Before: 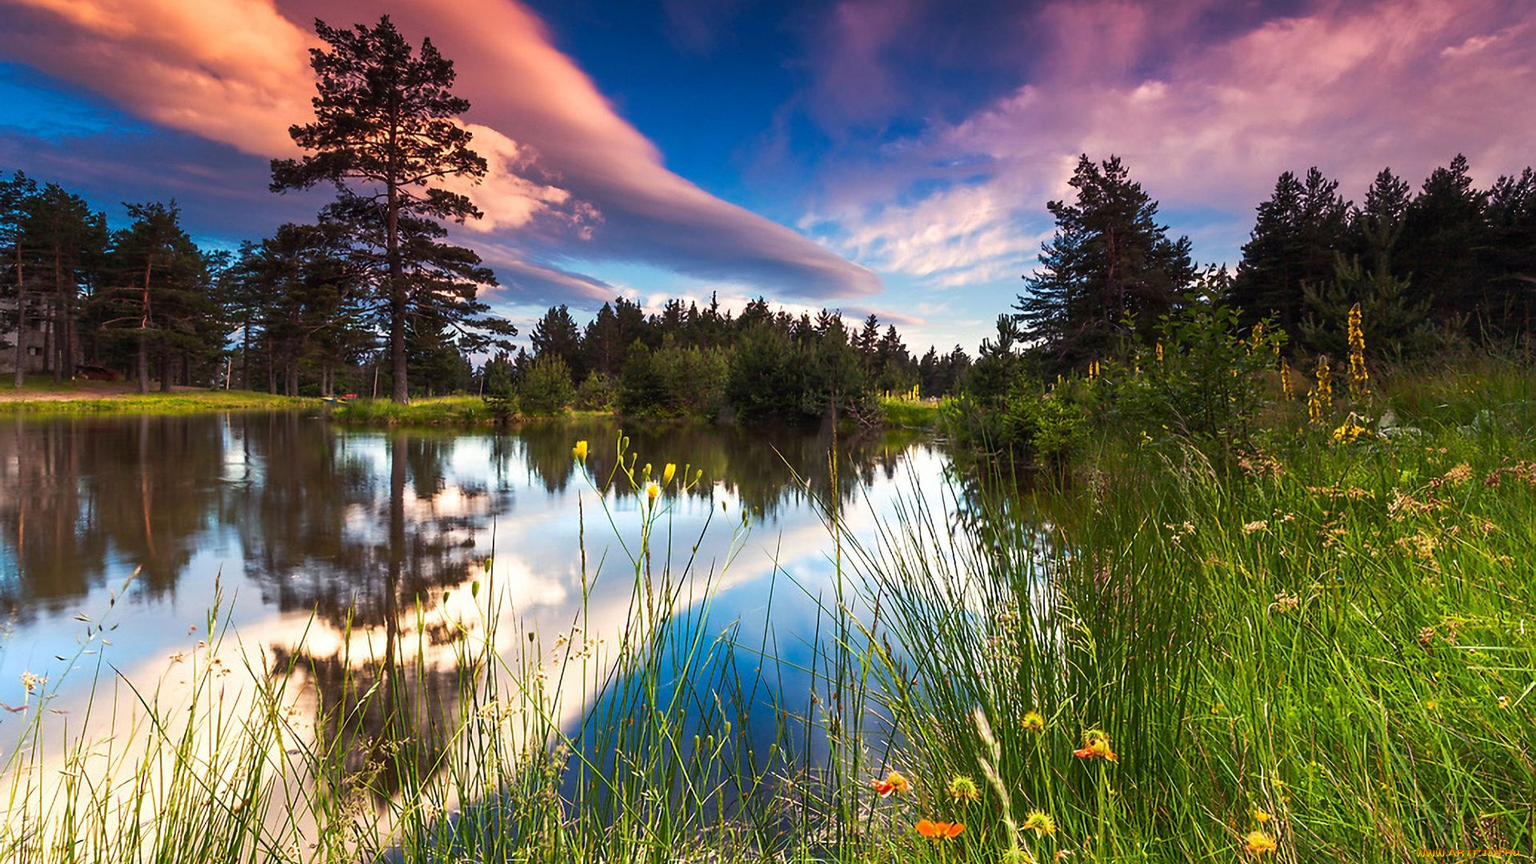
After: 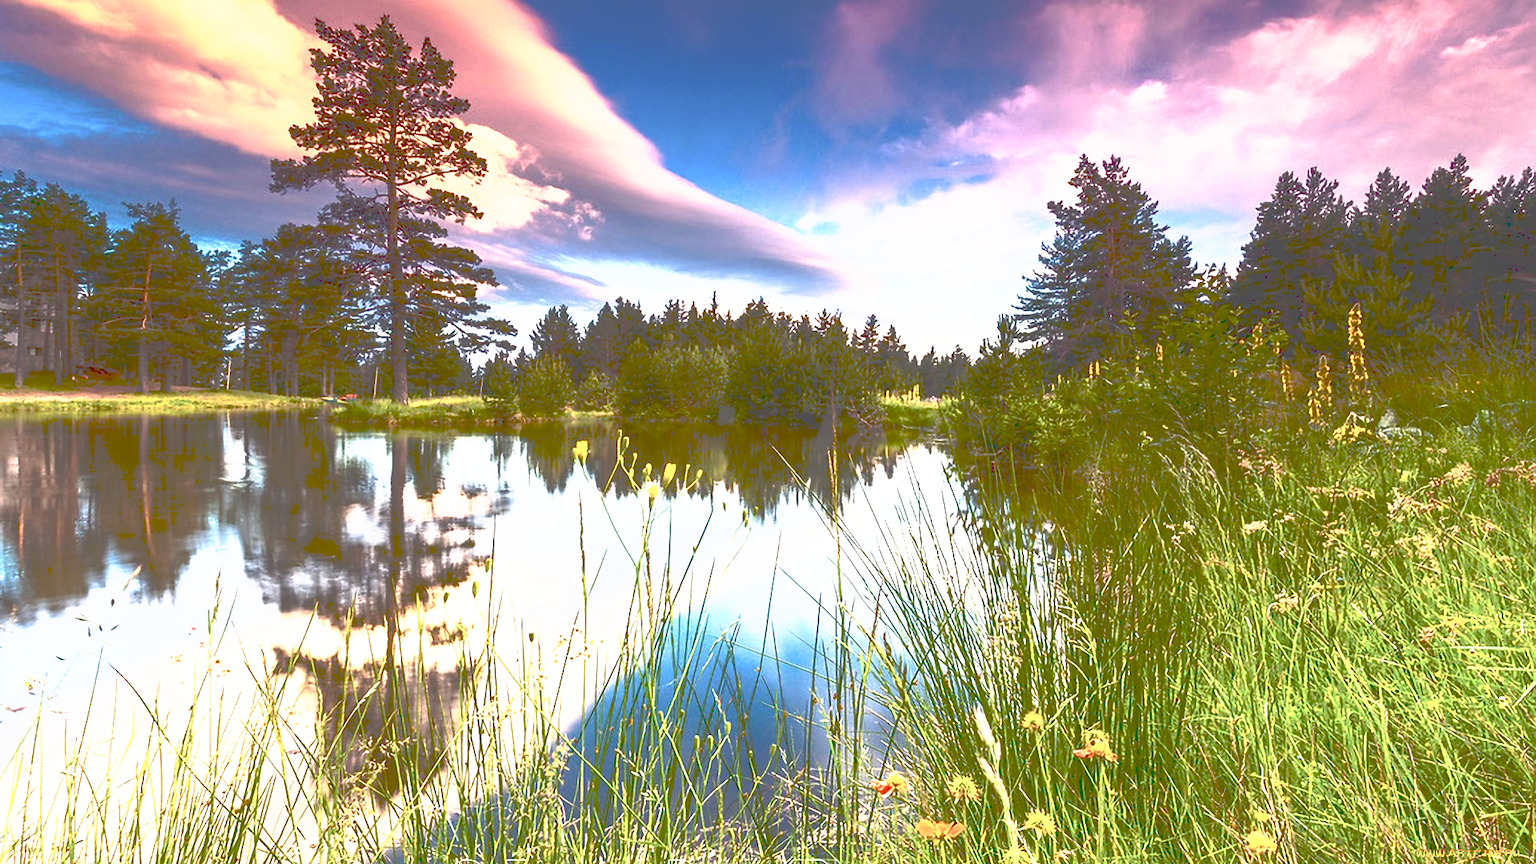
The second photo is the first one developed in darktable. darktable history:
tone curve: curves: ch0 [(0, 0) (0.003, 0.326) (0.011, 0.332) (0.025, 0.352) (0.044, 0.378) (0.069, 0.4) (0.1, 0.416) (0.136, 0.432) (0.177, 0.468) (0.224, 0.509) (0.277, 0.554) (0.335, 0.6) (0.399, 0.642) (0.468, 0.693) (0.543, 0.753) (0.623, 0.818) (0.709, 0.897) (0.801, 0.974) (0.898, 0.991) (1, 1)], preserve colors none
contrast brightness saturation: contrast 0.407, brightness 0.044, saturation 0.25
